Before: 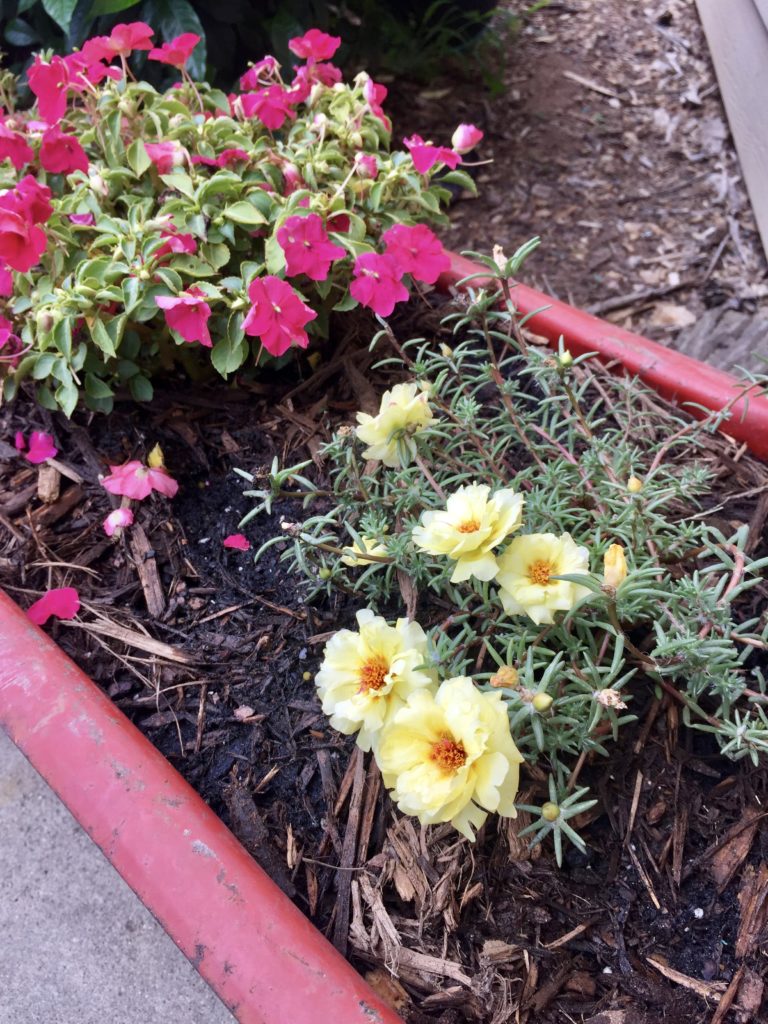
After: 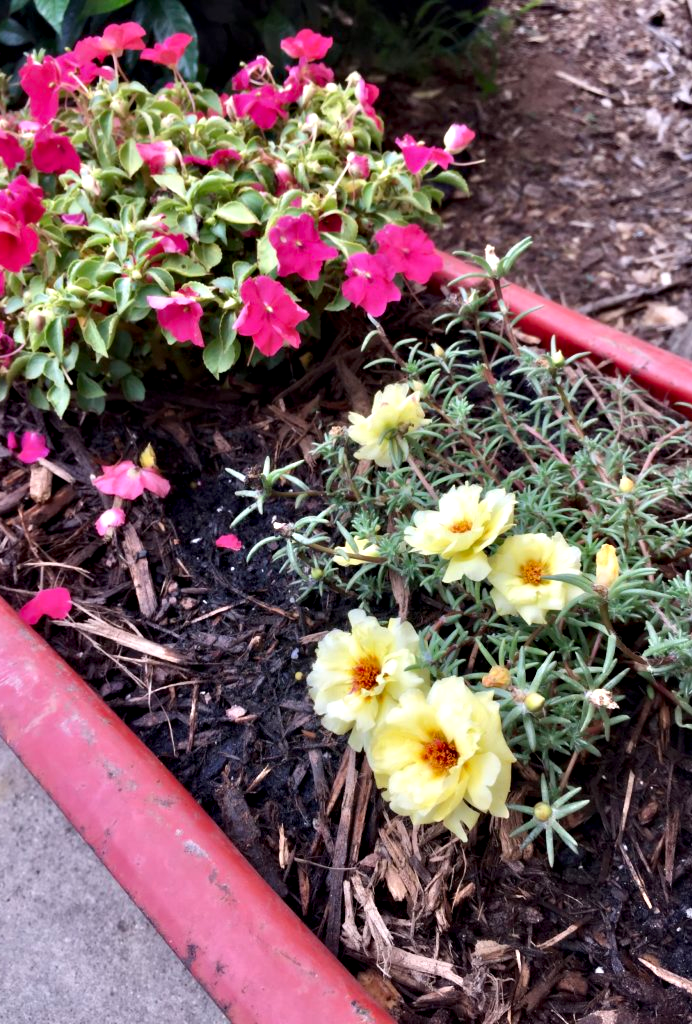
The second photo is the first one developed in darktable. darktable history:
crop and rotate: left 1.088%, right 8.807%
contrast equalizer: y [[0.513, 0.565, 0.608, 0.562, 0.512, 0.5], [0.5 ×6], [0.5, 0.5, 0.5, 0.528, 0.598, 0.658], [0 ×6], [0 ×6]]
